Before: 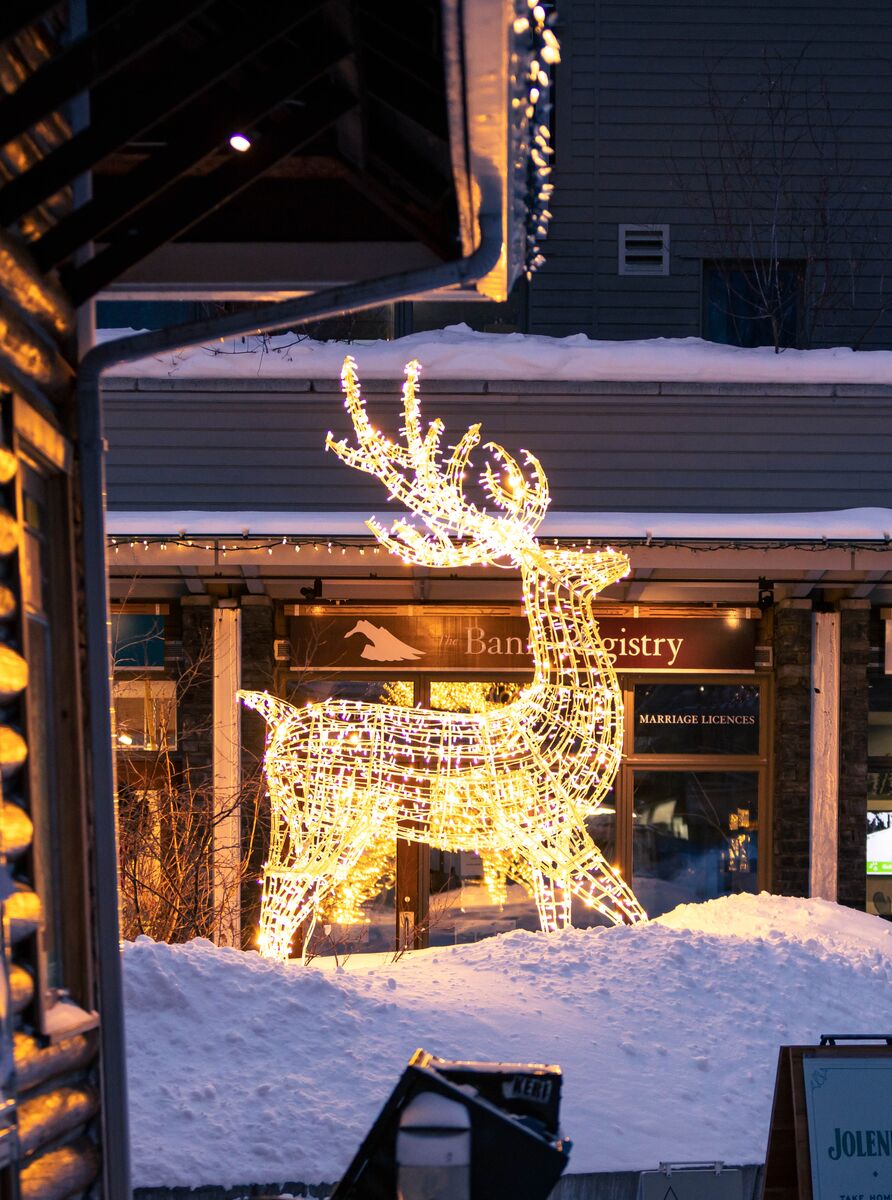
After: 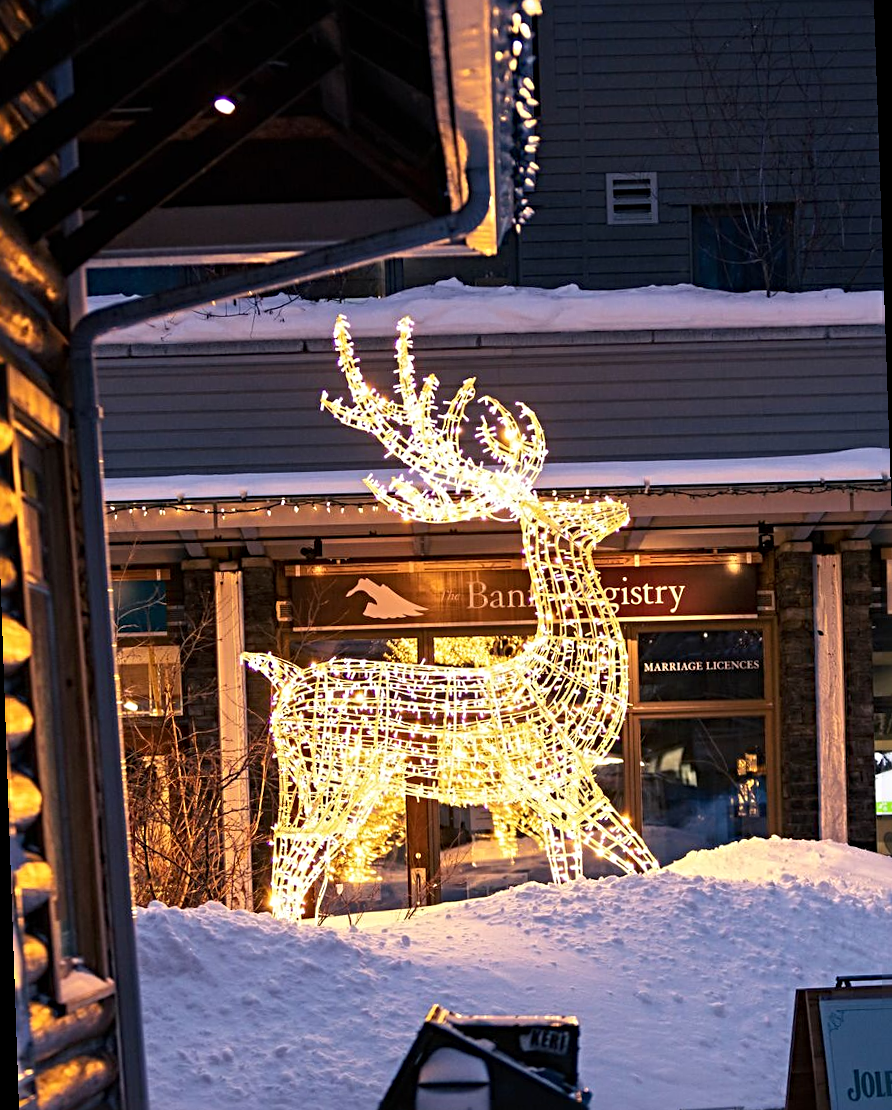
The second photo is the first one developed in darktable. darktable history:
sharpen: radius 4
rotate and perspective: rotation -2°, crop left 0.022, crop right 0.978, crop top 0.049, crop bottom 0.951
